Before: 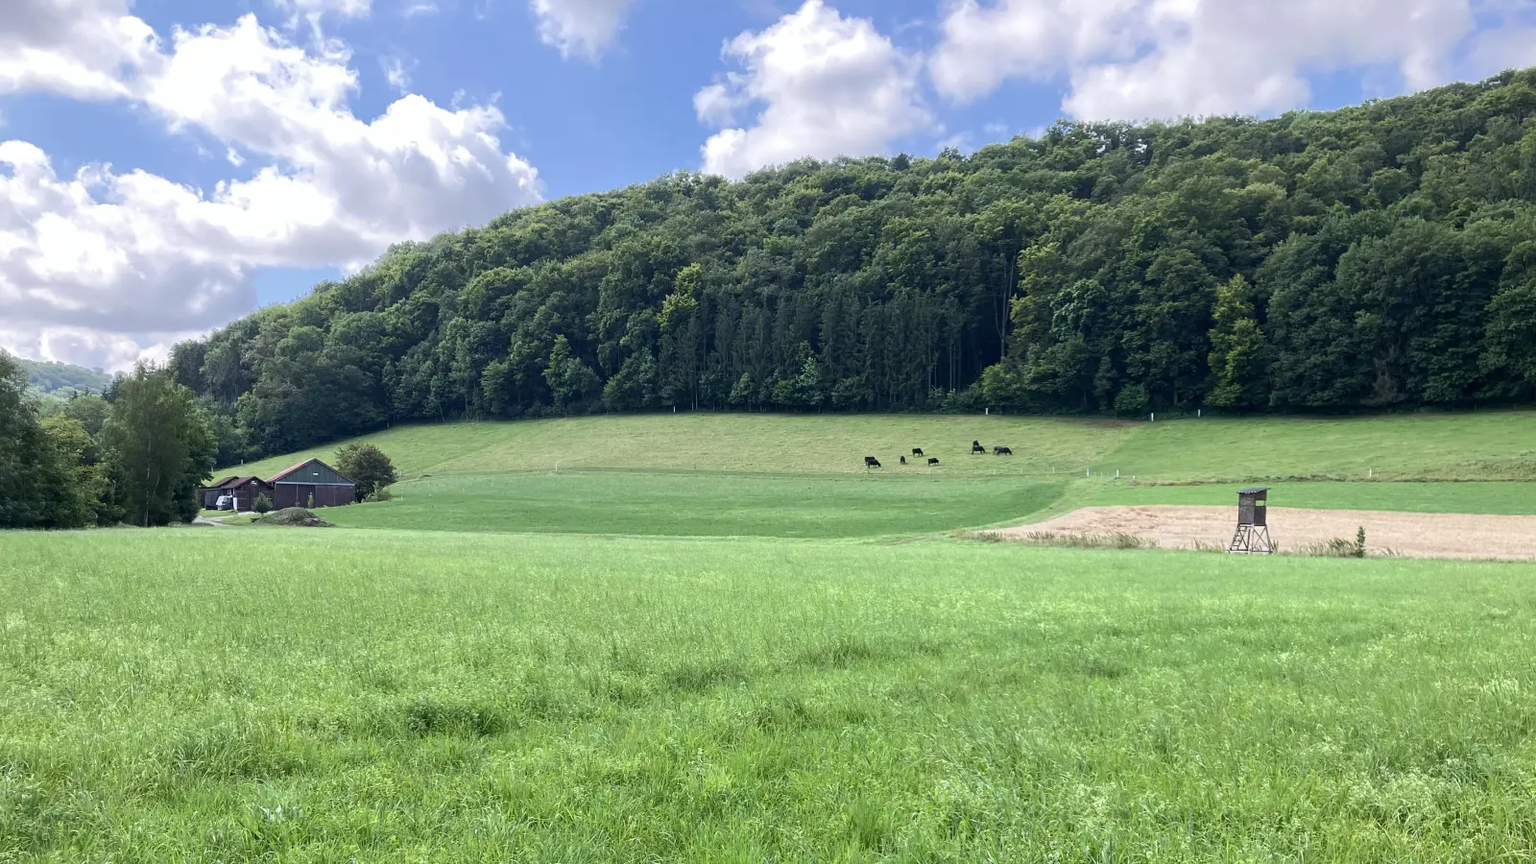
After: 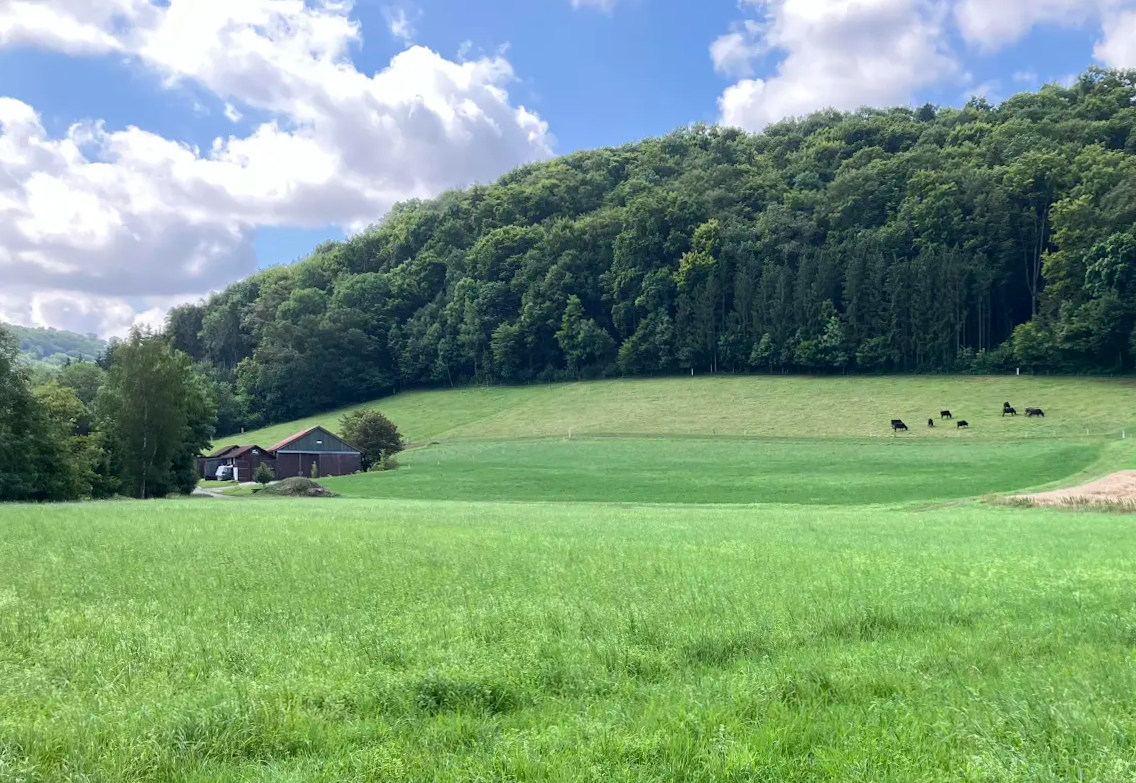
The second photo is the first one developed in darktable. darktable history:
rotate and perspective: rotation -0.45°, automatic cropping original format, crop left 0.008, crop right 0.992, crop top 0.012, crop bottom 0.988
crop: top 5.803%, right 27.864%, bottom 5.804%
